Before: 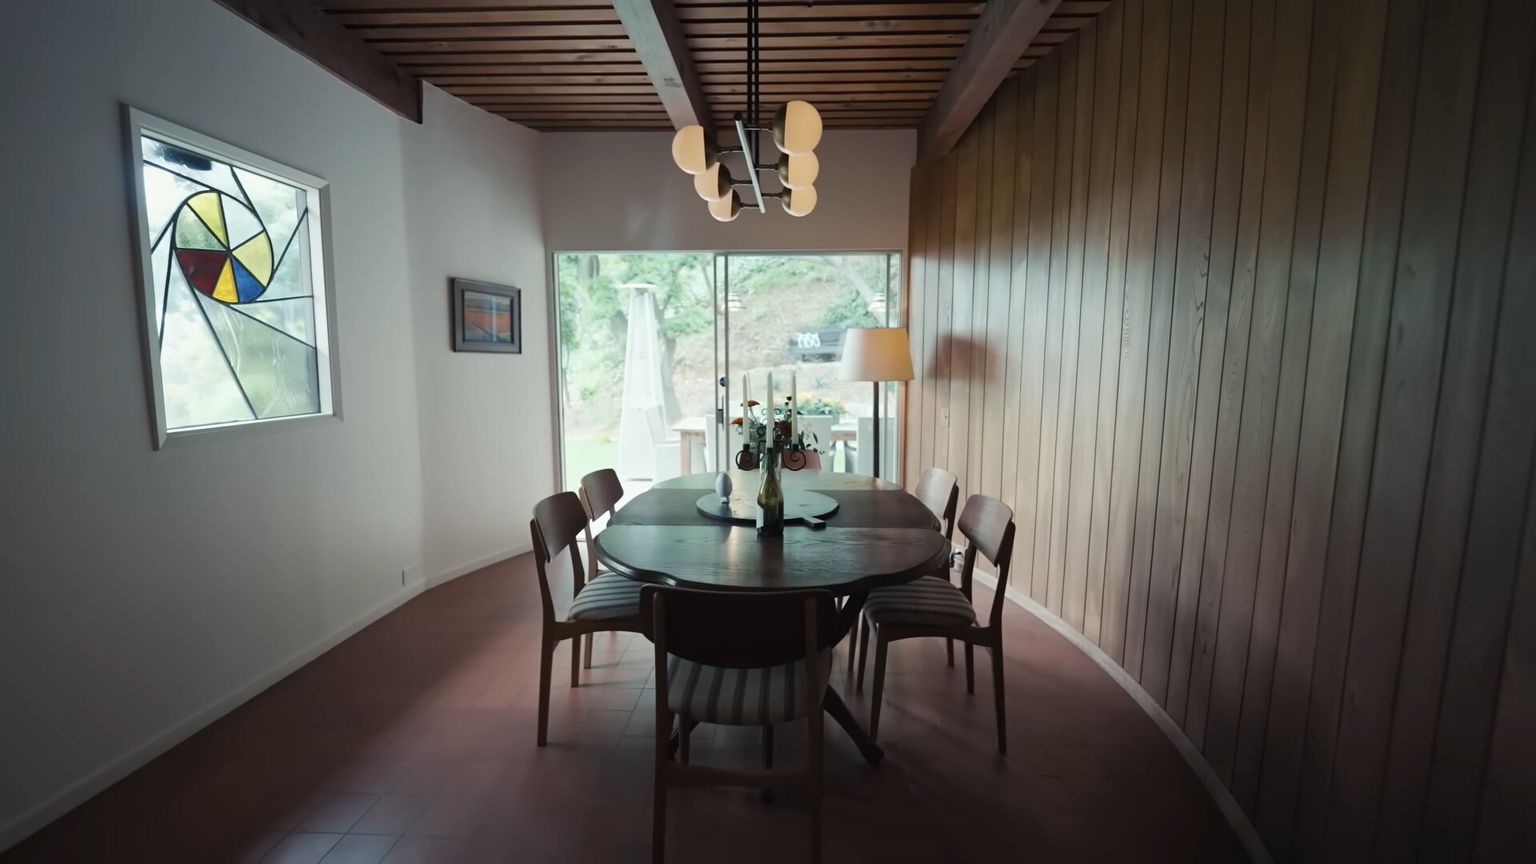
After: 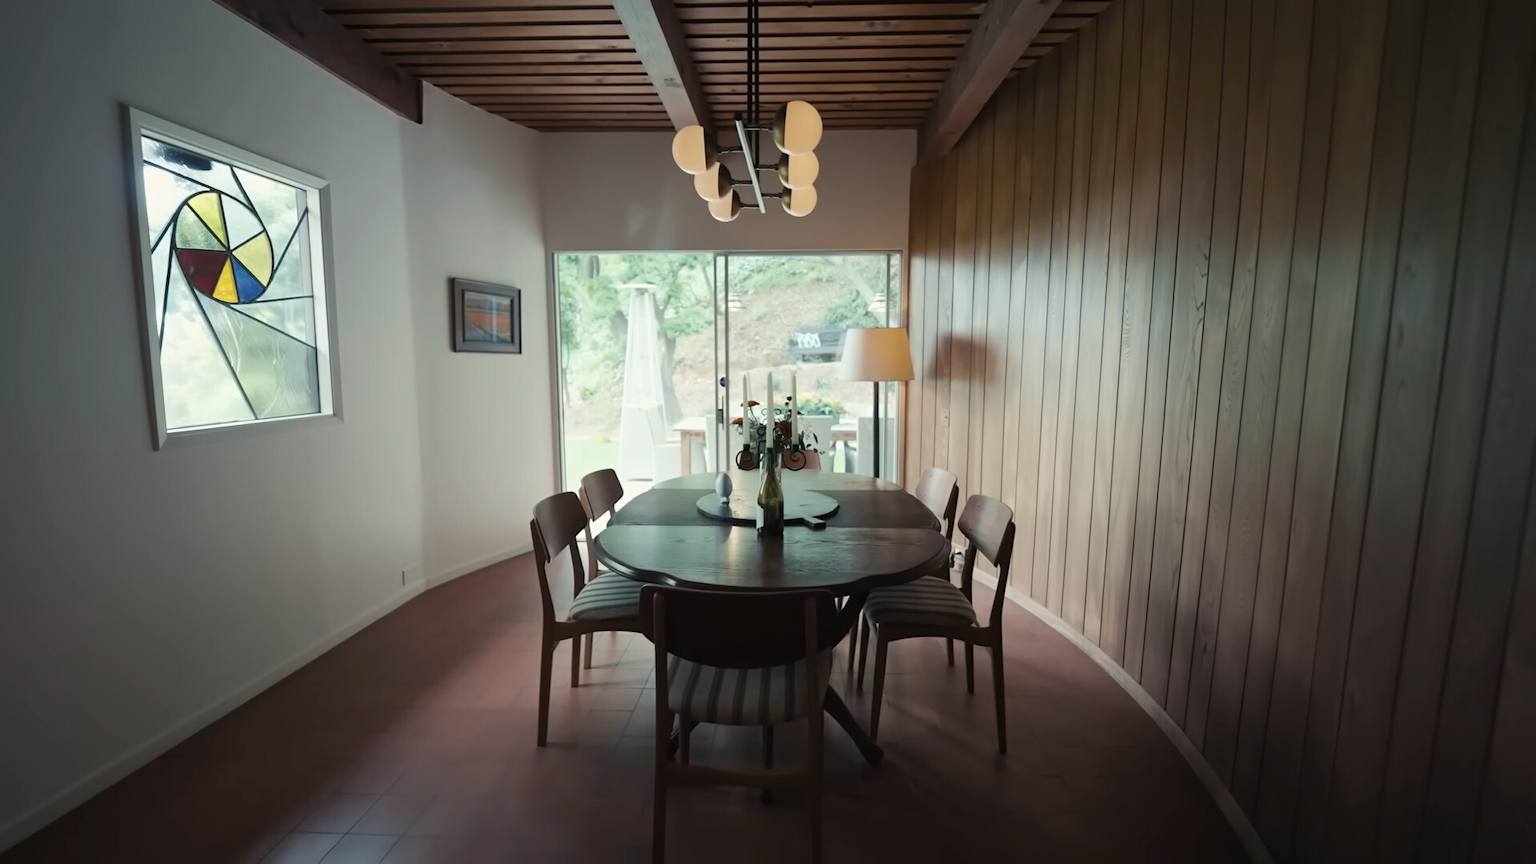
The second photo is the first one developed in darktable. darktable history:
color calibration: x 0.34, y 0.355, temperature 5196.23 K, gamut compression 0.986
